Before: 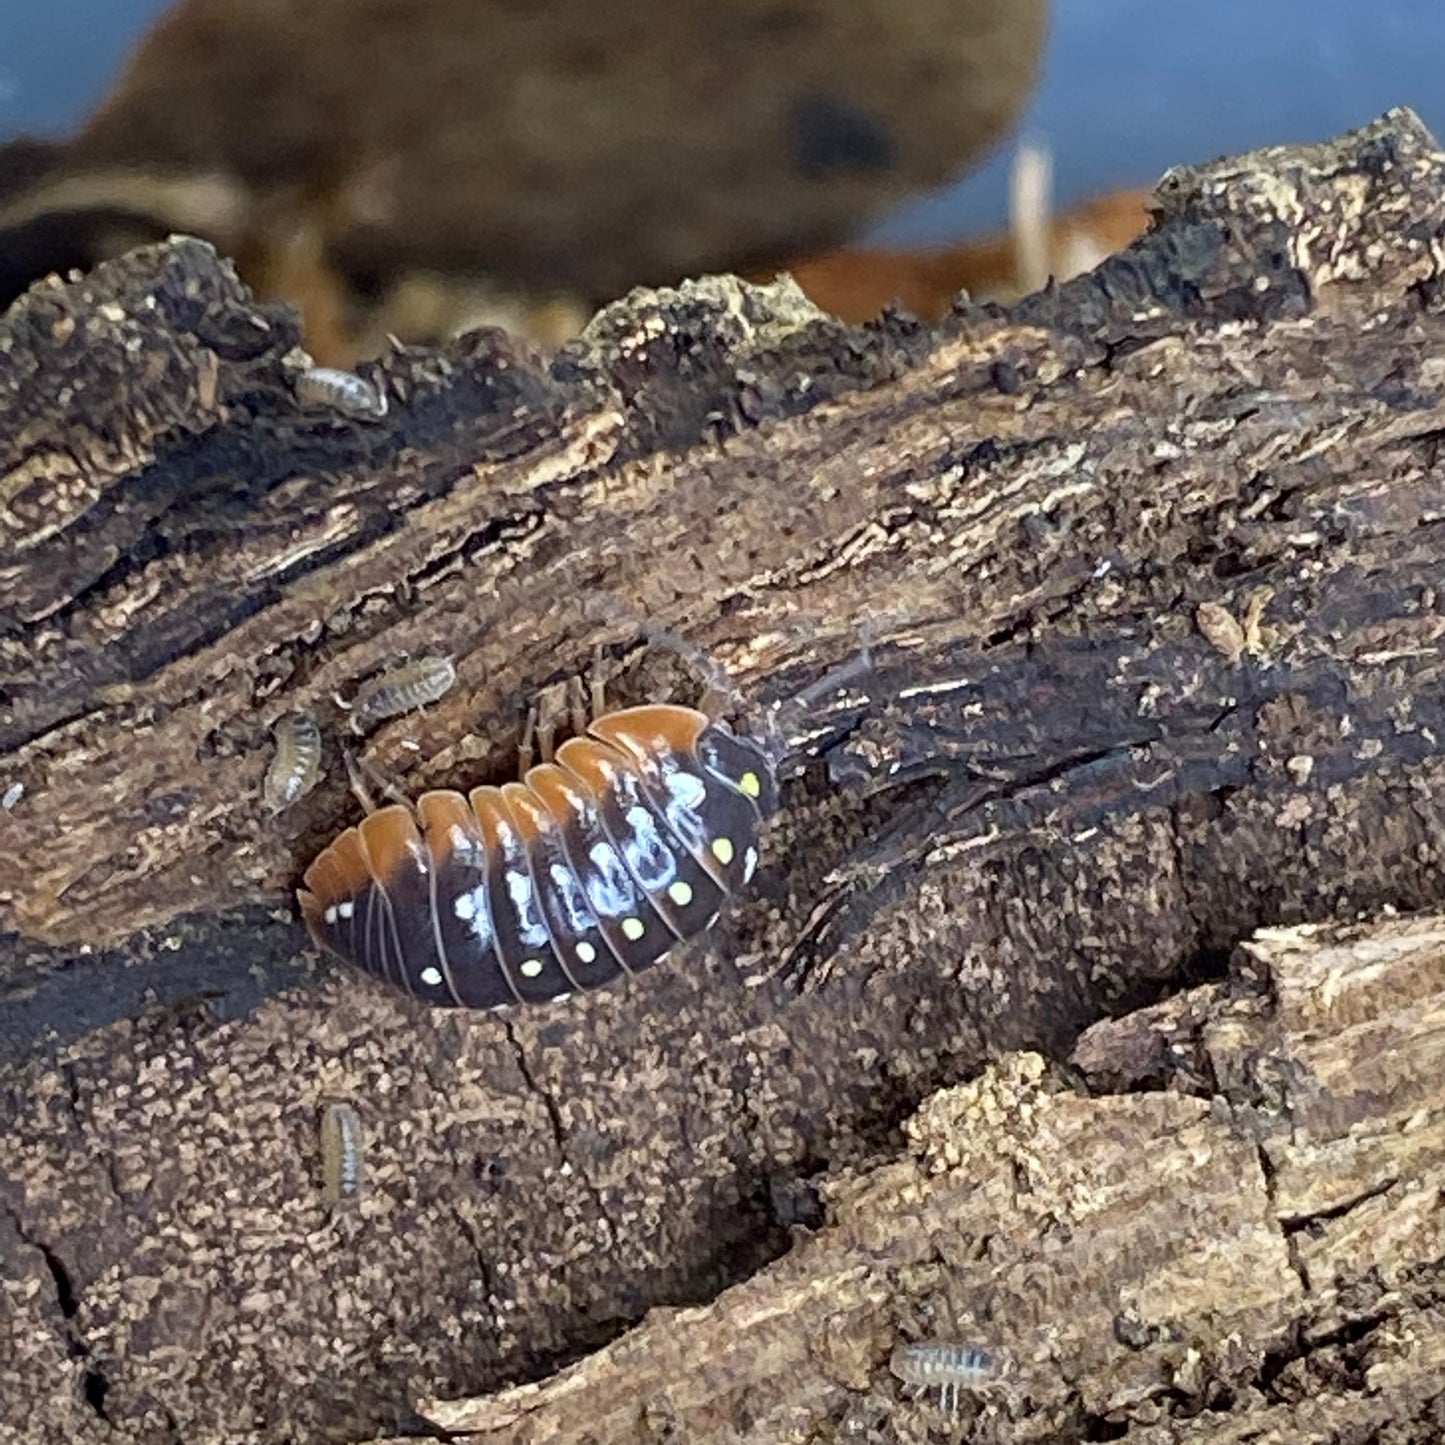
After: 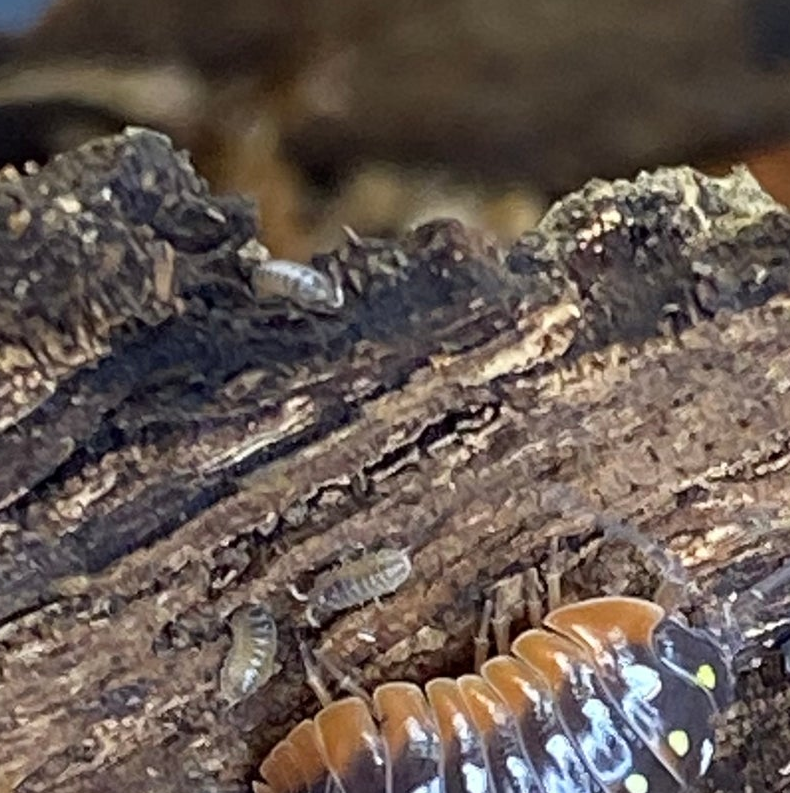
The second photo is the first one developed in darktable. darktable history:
crop and rotate: left 3.047%, top 7.509%, right 42.236%, bottom 37.598%
white balance: emerald 1
